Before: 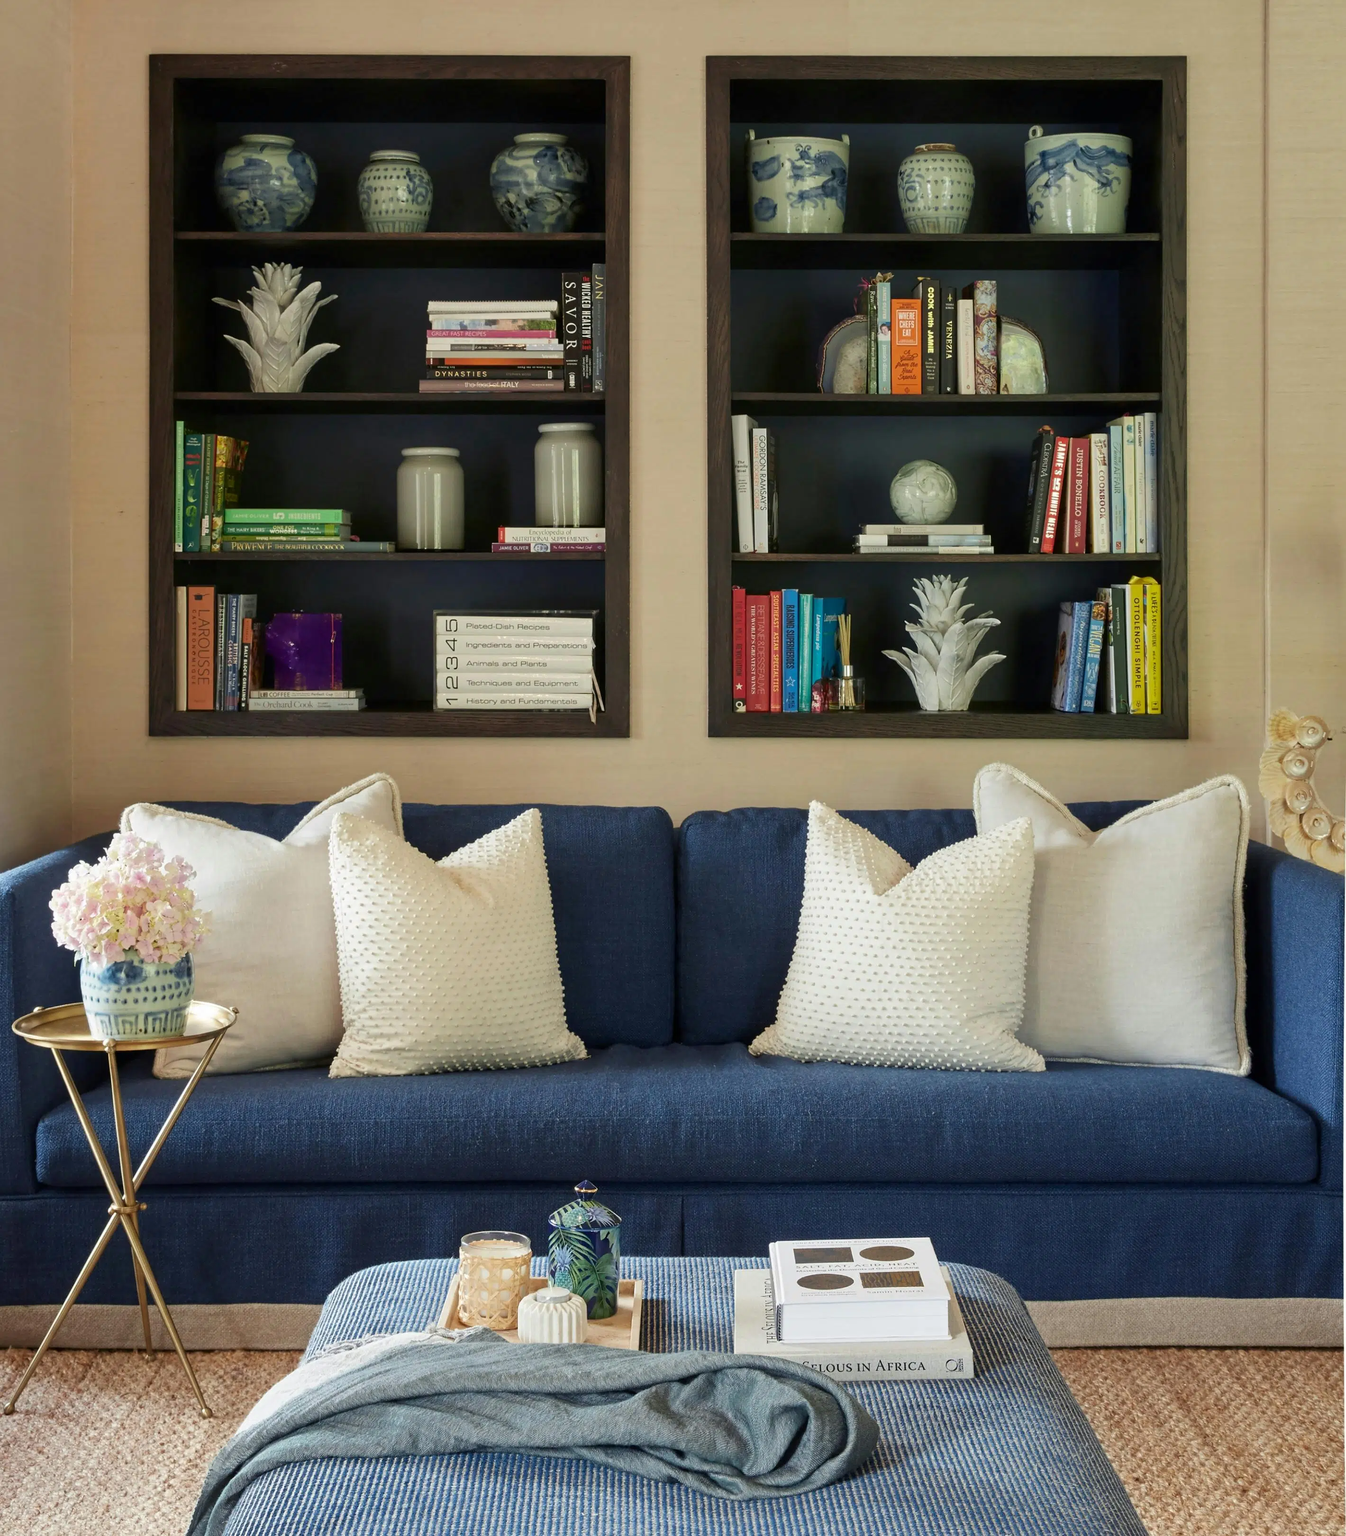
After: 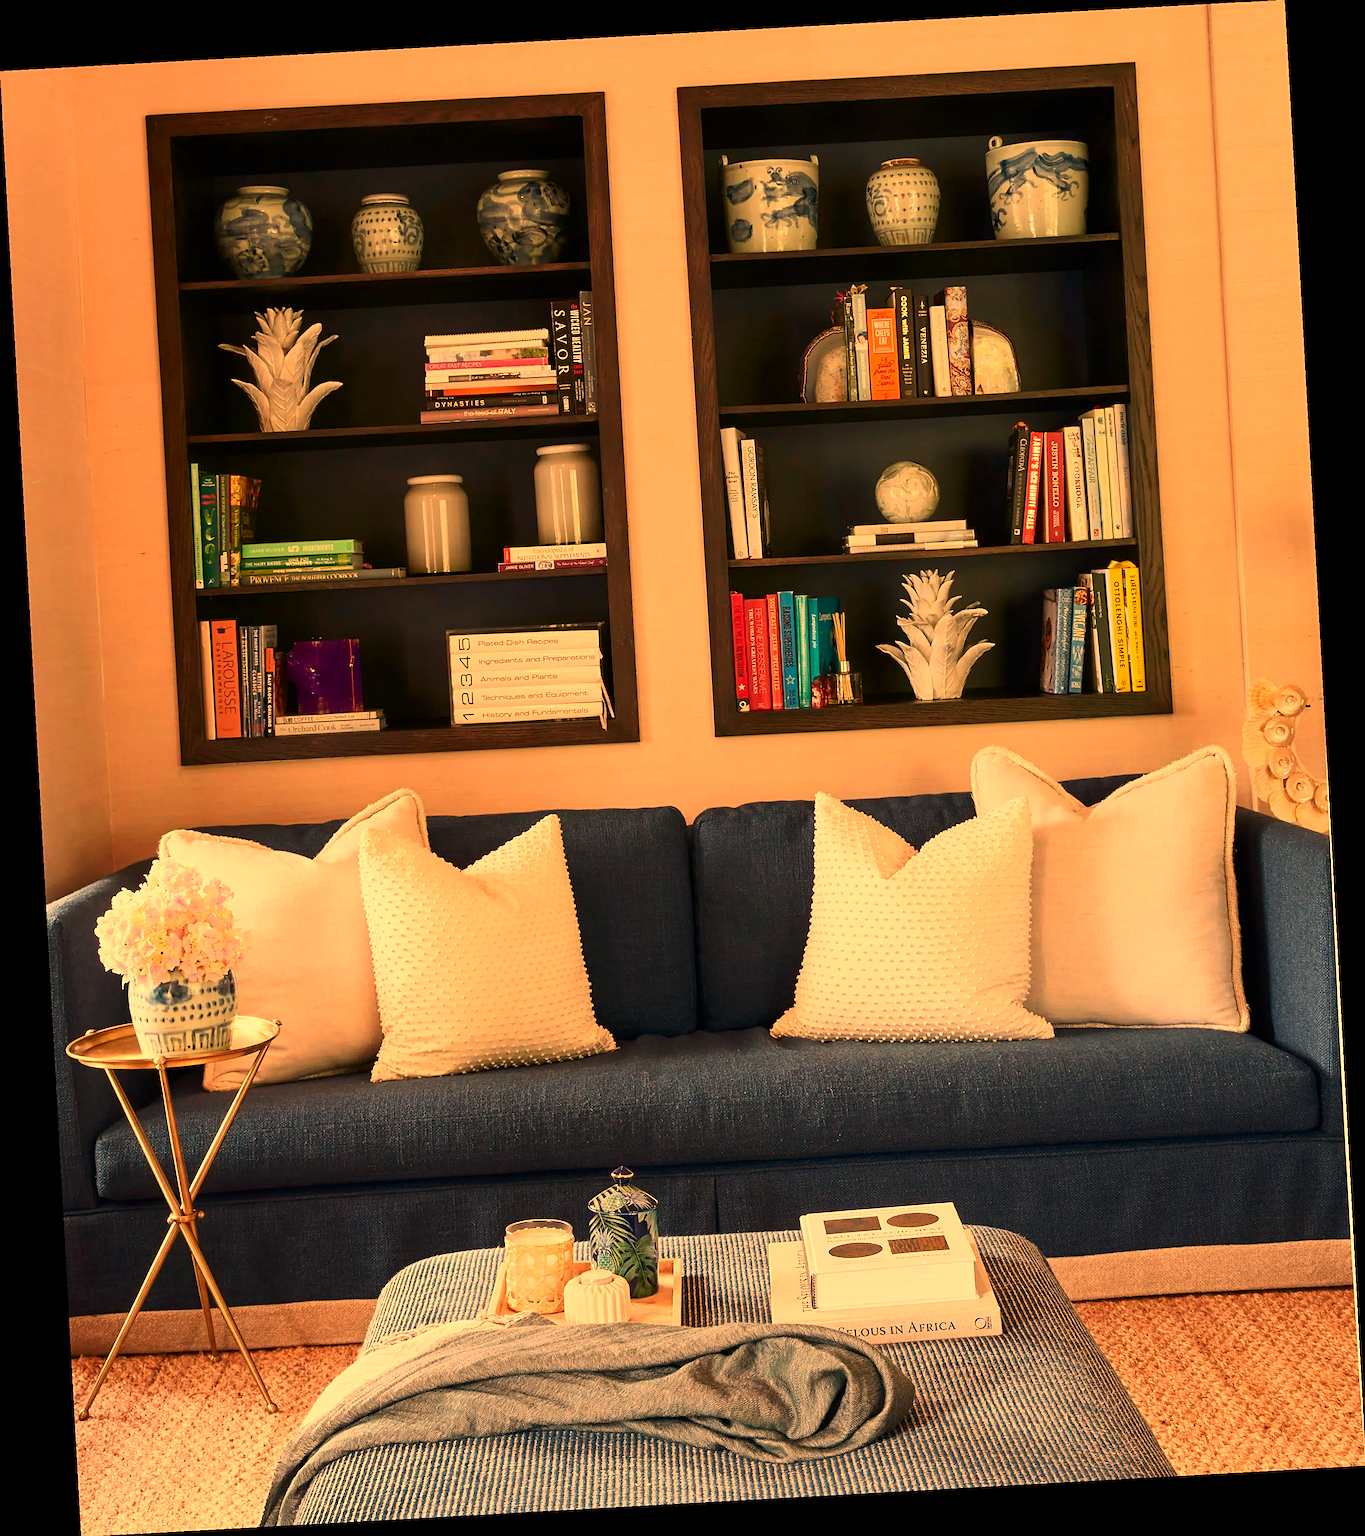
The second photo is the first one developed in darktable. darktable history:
rotate and perspective: rotation -3.18°, automatic cropping off
contrast brightness saturation: contrast 0.15, brightness -0.01, saturation 0.1
white balance: red 1.467, blue 0.684
sharpen: on, module defaults
